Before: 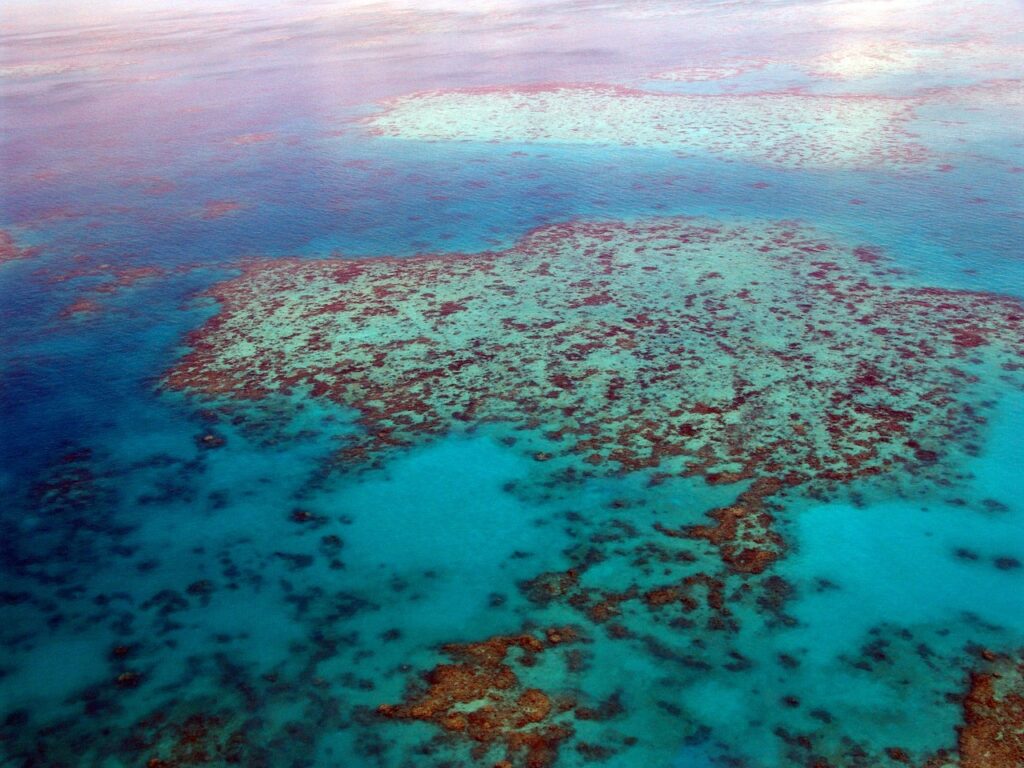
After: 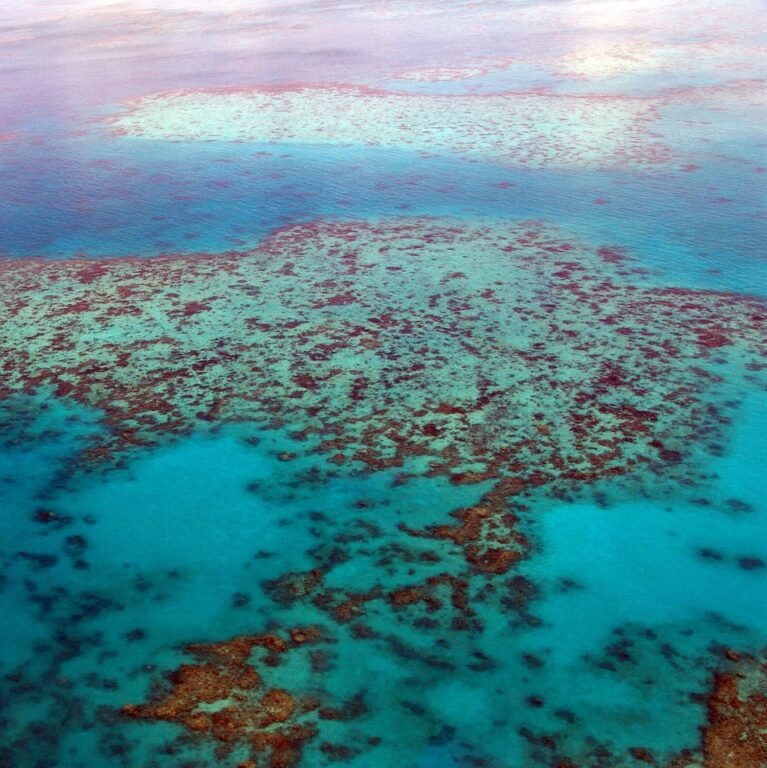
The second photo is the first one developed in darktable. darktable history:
crop and rotate: left 25.088%
